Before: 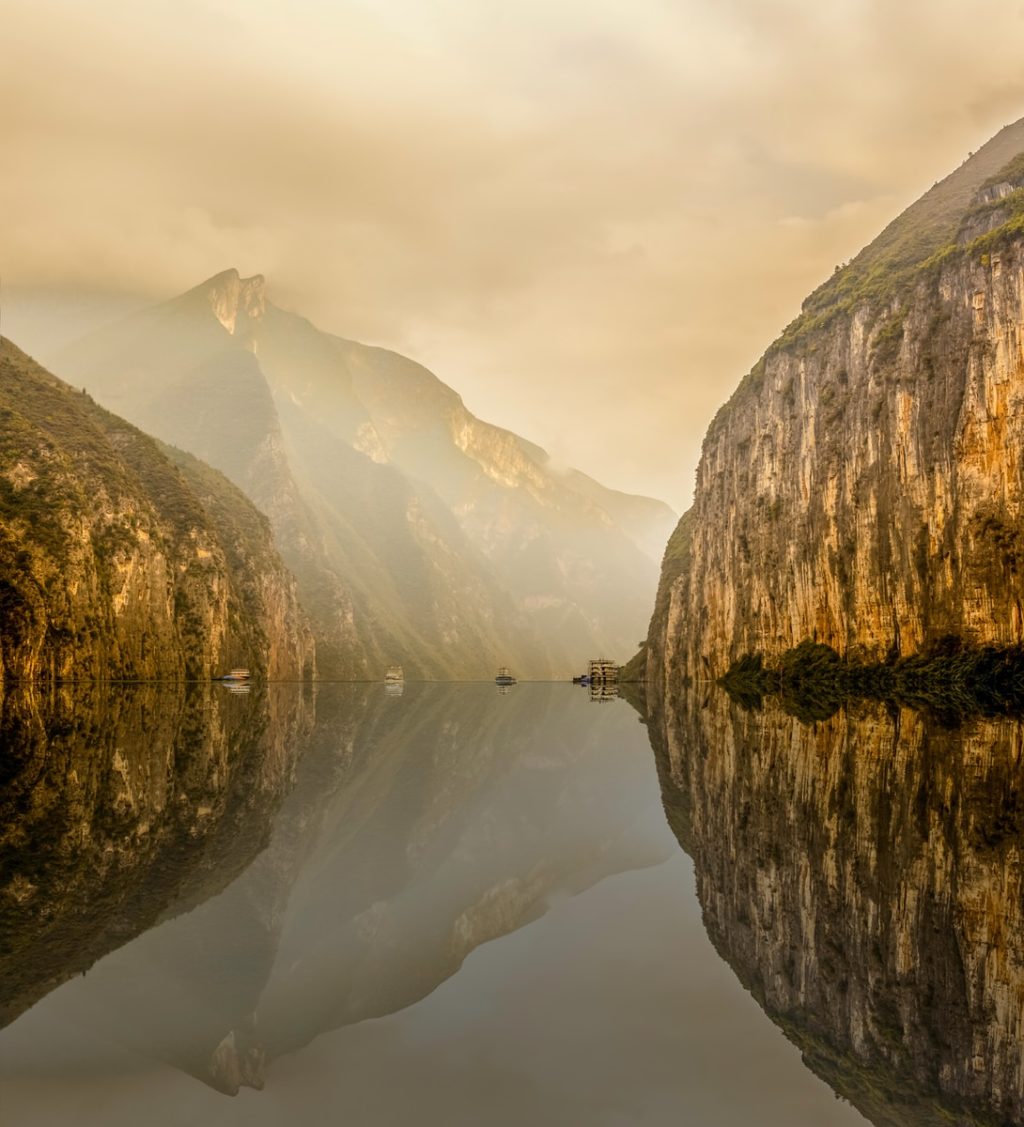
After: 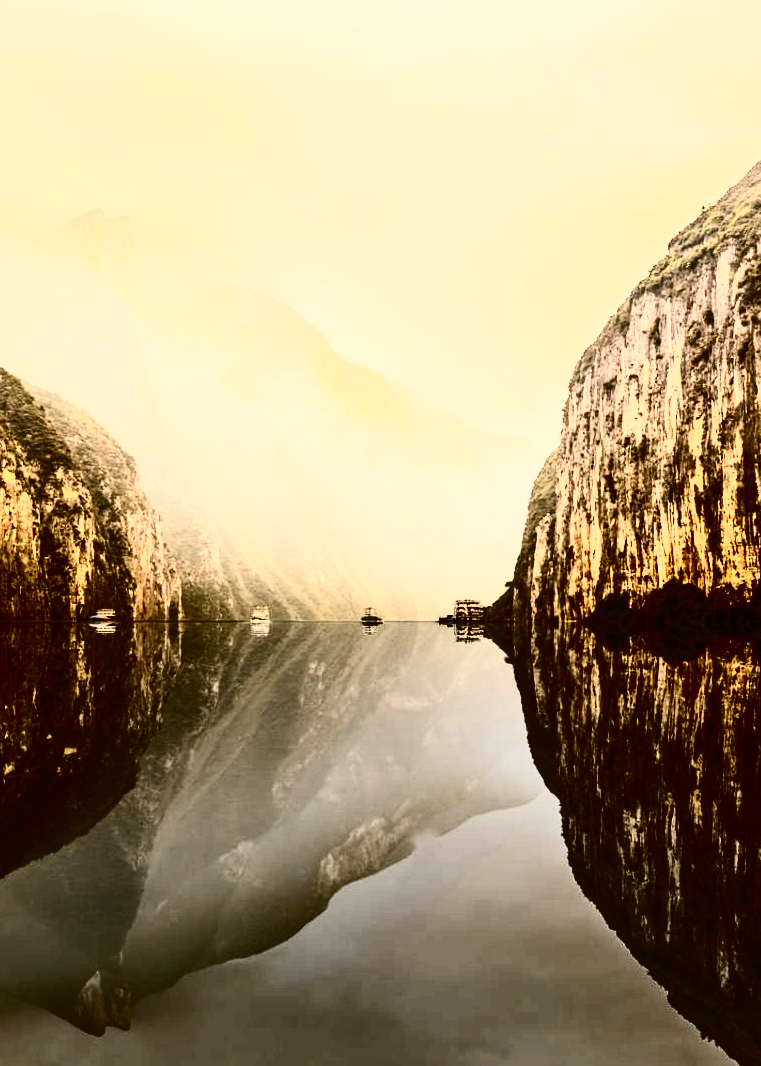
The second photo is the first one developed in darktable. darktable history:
contrast brightness saturation: contrast 0.414, brightness 0.109, saturation 0.212
crop and rotate: left 13.125%, top 5.391%, right 12.533%
color correction: highlights a* 3.01, highlights b* -1.61, shadows a* -0.062, shadows b* 2.61, saturation 0.982
tone curve: curves: ch0 [(0, 0) (0.003, 0.005) (0.011, 0.008) (0.025, 0.01) (0.044, 0.014) (0.069, 0.017) (0.1, 0.022) (0.136, 0.028) (0.177, 0.037) (0.224, 0.049) (0.277, 0.091) (0.335, 0.168) (0.399, 0.292) (0.468, 0.463) (0.543, 0.637) (0.623, 0.792) (0.709, 0.903) (0.801, 0.963) (0.898, 0.985) (1, 1)], color space Lab, independent channels, preserve colors none
